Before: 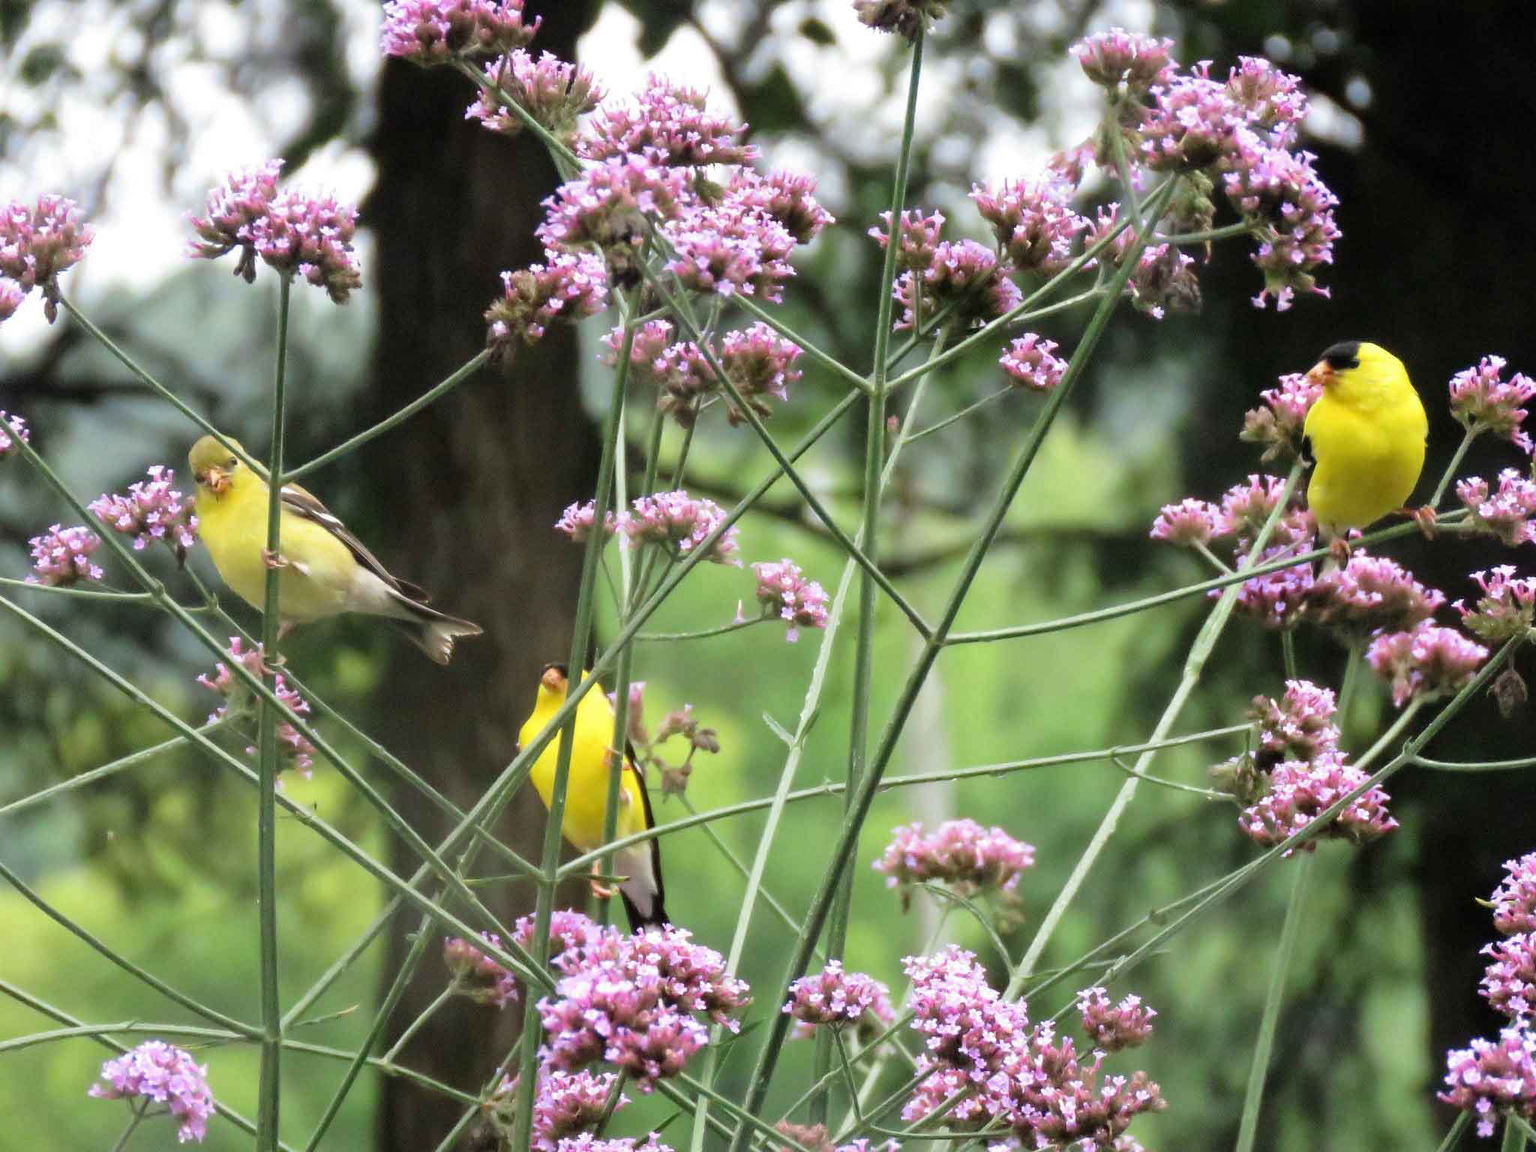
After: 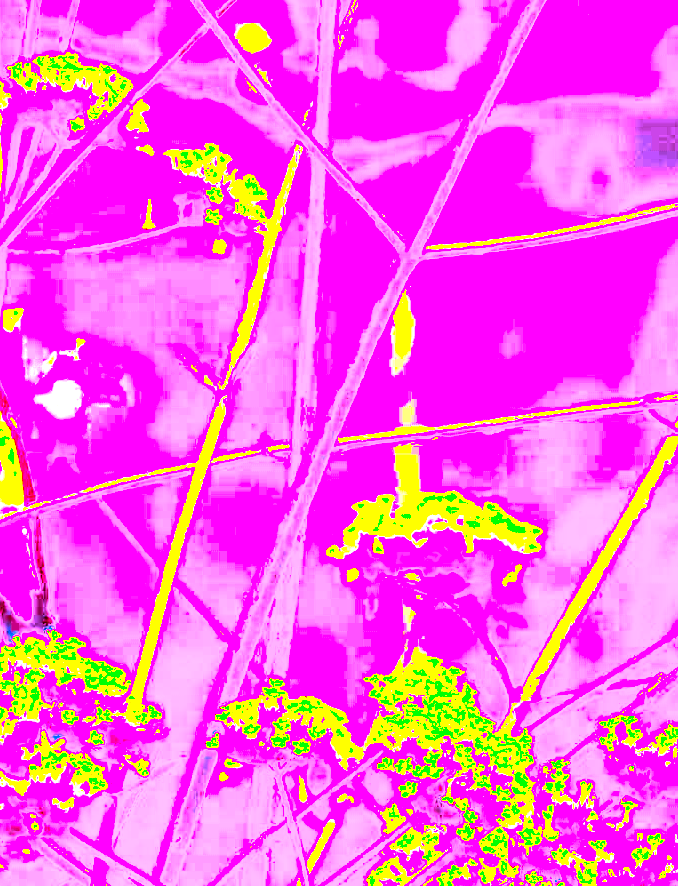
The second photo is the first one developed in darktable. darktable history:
color zones: curves: ch1 [(0.239, 0.552) (0.75, 0.5)]; ch2 [(0.25, 0.462) (0.749, 0.457)], mix 25.94%
white balance: red 8, blue 8
crop: left 40.878%, top 39.176%, right 25.993%, bottom 3.081%
